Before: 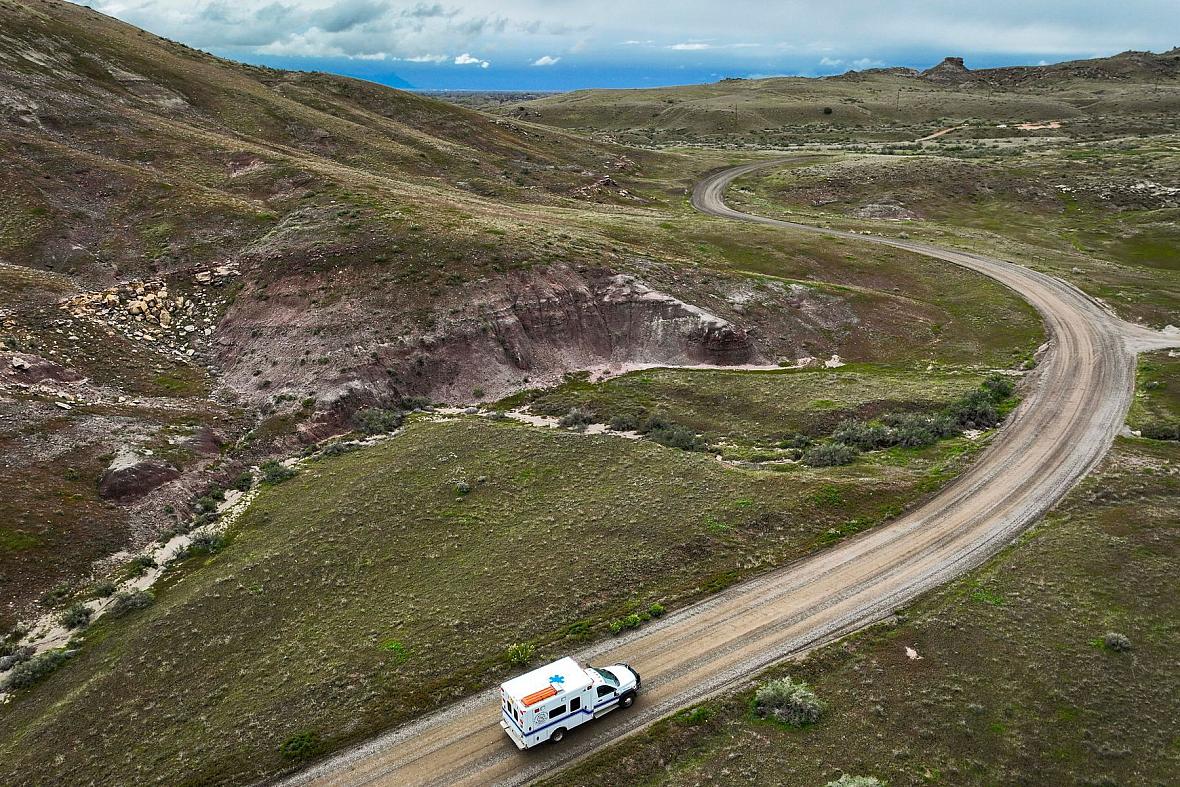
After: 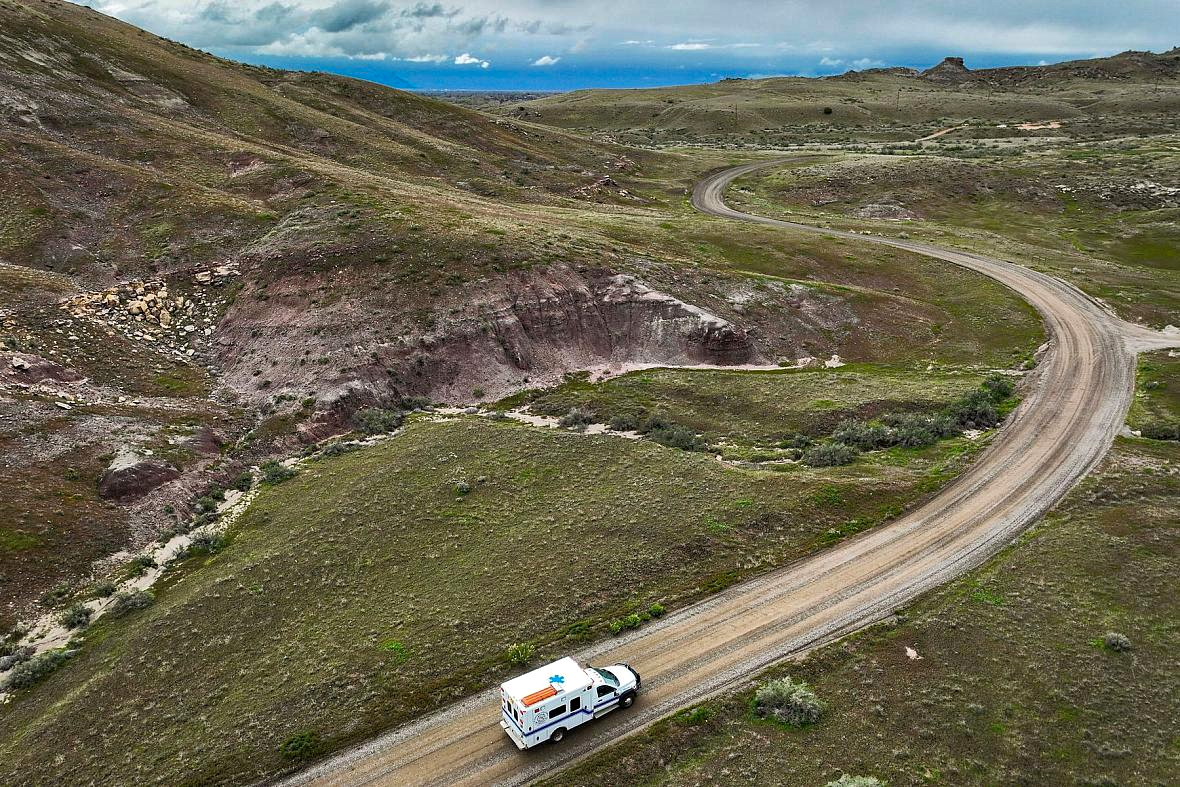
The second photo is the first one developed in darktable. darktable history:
haze removal: compatibility mode true, adaptive false
shadows and highlights: white point adjustment 0.127, highlights -69.33, soften with gaussian
